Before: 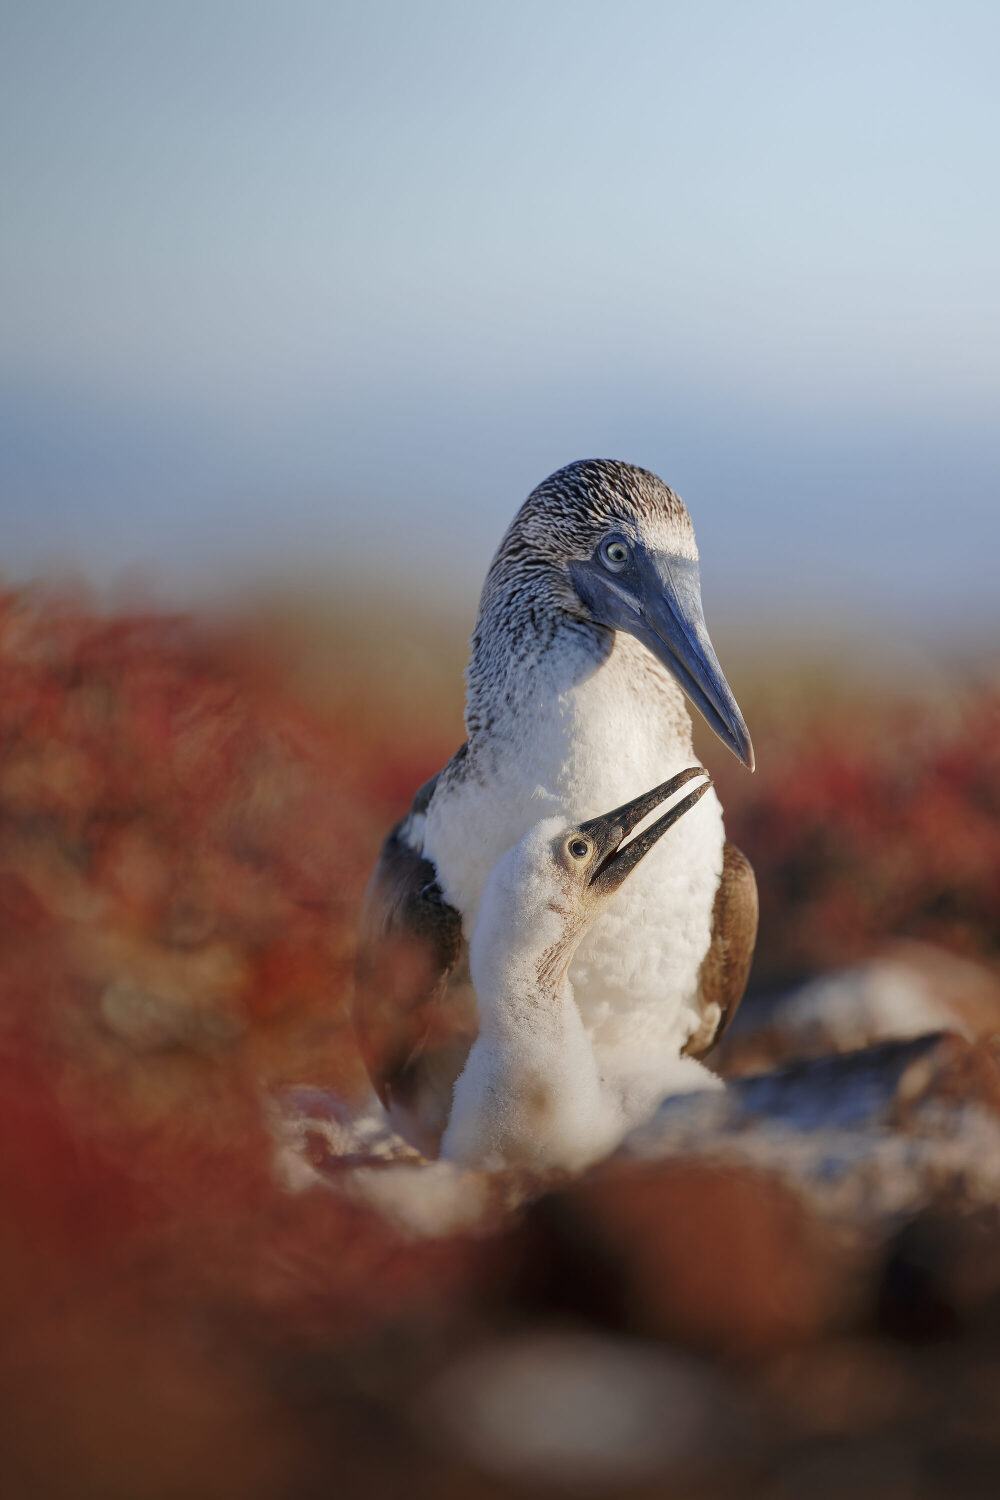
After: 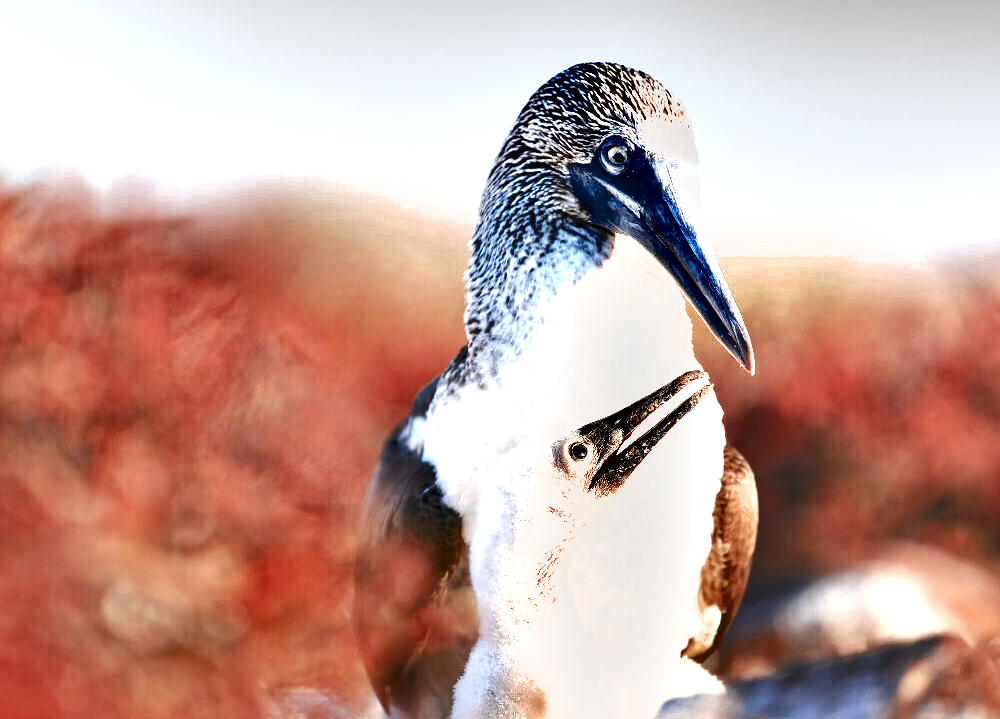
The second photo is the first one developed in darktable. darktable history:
shadows and highlights: soften with gaussian
color balance rgb: power › hue 330.04°, perceptual saturation grading › global saturation 0.492%, perceptual saturation grading › highlights -30.961%, perceptual saturation grading › mid-tones 5.731%, perceptual saturation grading › shadows 17.204%, global vibrance 14.166%
exposure: exposure 0.446 EV, compensate exposure bias true, compensate highlight preservation false
tone equalizer: -8 EV -0.42 EV, -7 EV -0.381 EV, -6 EV -0.329 EV, -5 EV -0.226 EV, -3 EV 0.251 EV, -2 EV 0.357 EV, -1 EV 0.366 EV, +0 EV 0.431 EV, edges refinement/feathering 500, mask exposure compensation -1.57 EV, preserve details no
crop and rotate: top 26.533%, bottom 25.511%
color zones: curves: ch0 [(0, 0.5) (0.125, 0.4) (0.25, 0.5) (0.375, 0.4) (0.5, 0.4) (0.625, 0.6) (0.75, 0.6) (0.875, 0.5)]; ch1 [(0, 0.35) (0.125, 0.45) (0.25, 0.35) (0.375, 0.35) (0.5, 0.35) (0.625, 0.35) (0.75, 0.45) (0.875, 0.35)]; ch2 [(0, 0.6) (0.125, 0.5) (0.25, 0.5) (0.375, 0.6) (0.5, 0.6) (0.625, 0.5) (0.75, 0.5) (0.875, 0.5)]
